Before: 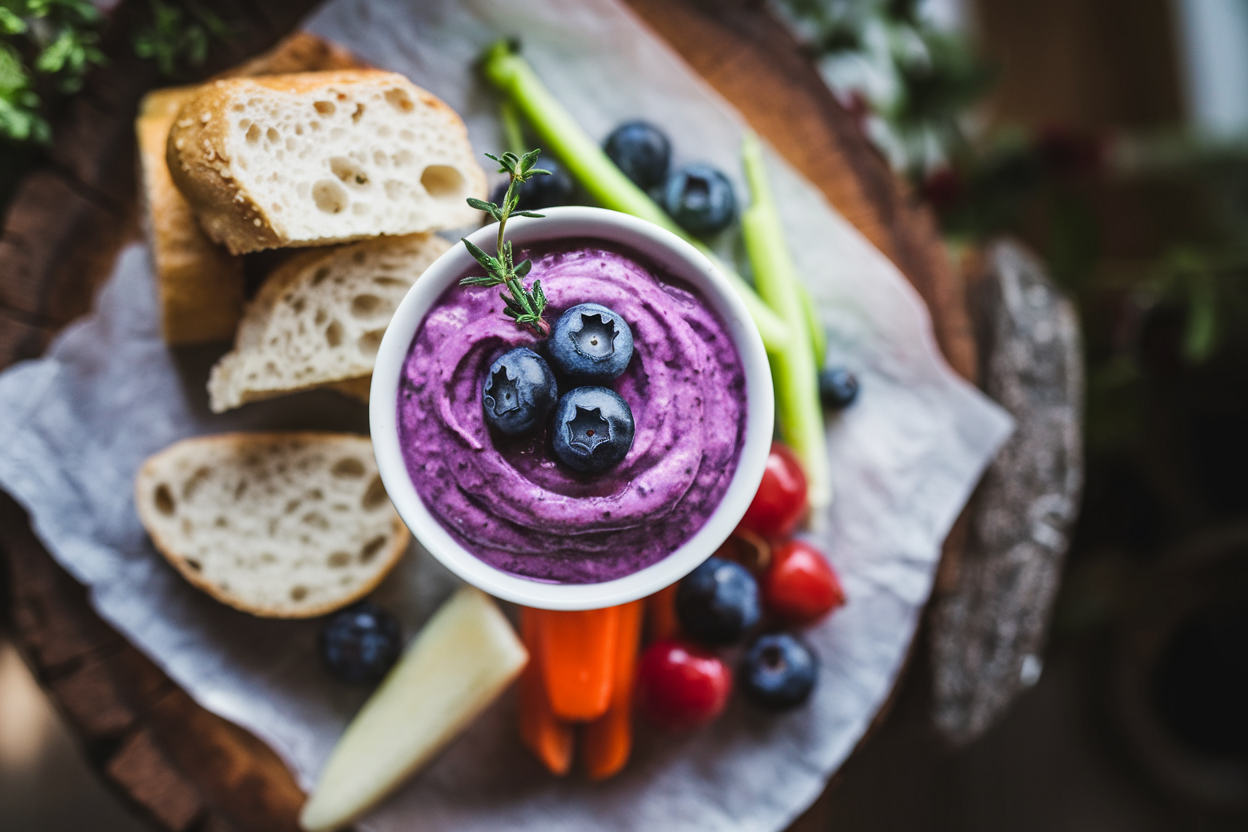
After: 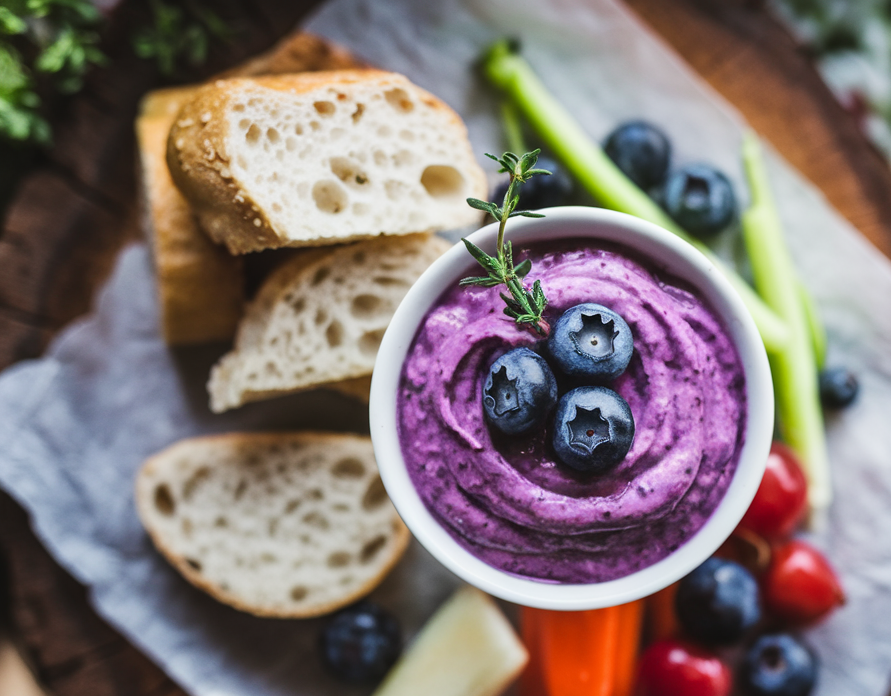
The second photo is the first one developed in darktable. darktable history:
crop: right 28.533%, bottom 16.257%
